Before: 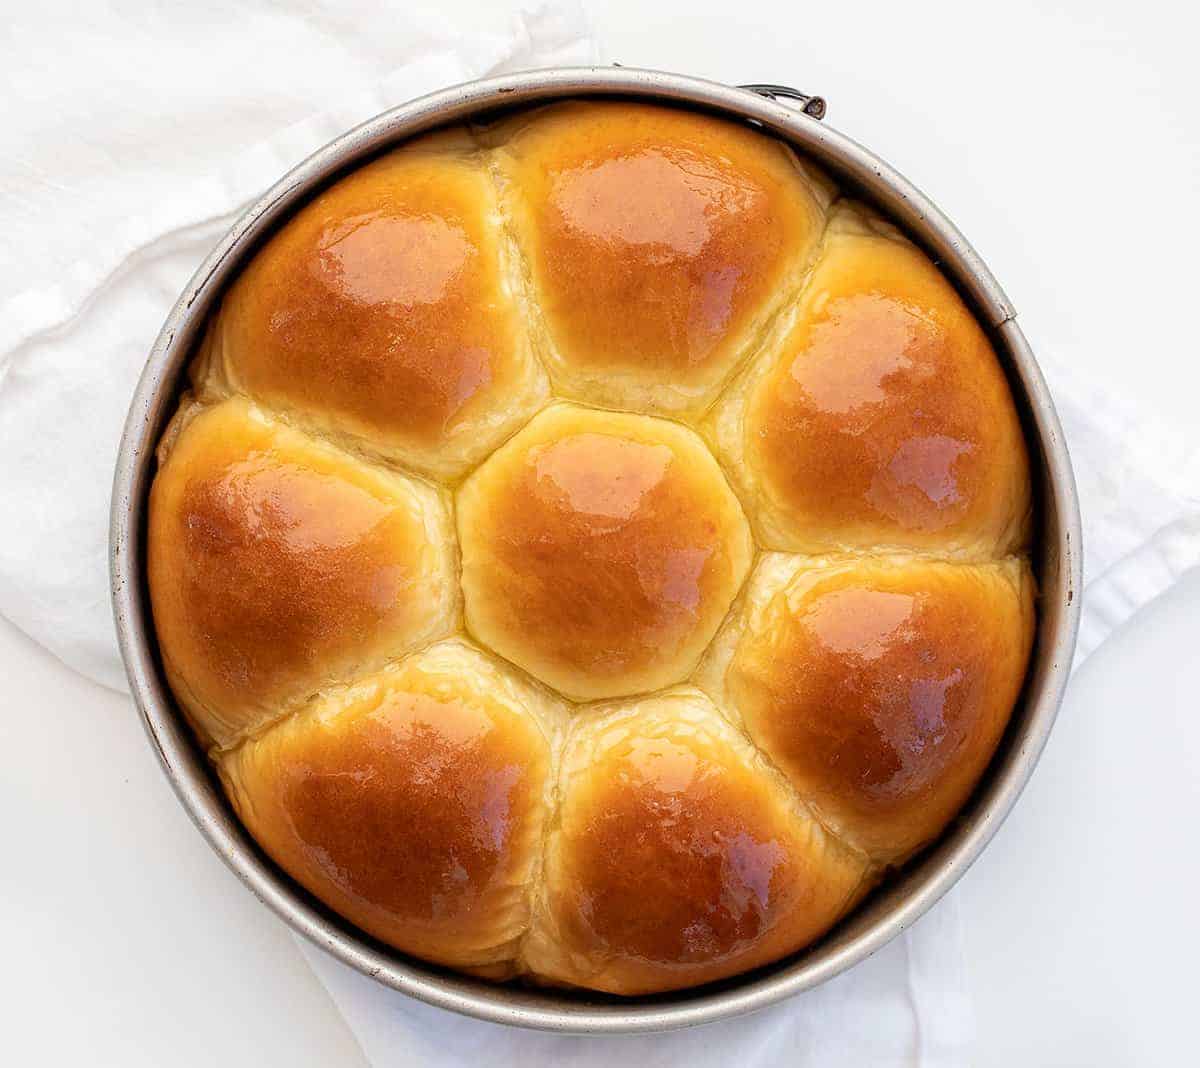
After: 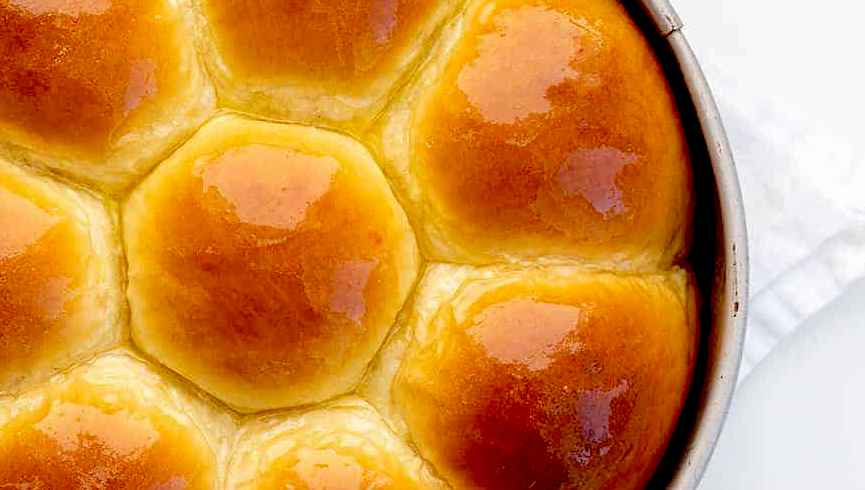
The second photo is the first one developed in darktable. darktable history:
exposure: black level correction 0.047, exposure 0.012 EV, compensate highlight preservation false
crop and rotate: left 27.847%, top 27.074%, bottom 27.022%
